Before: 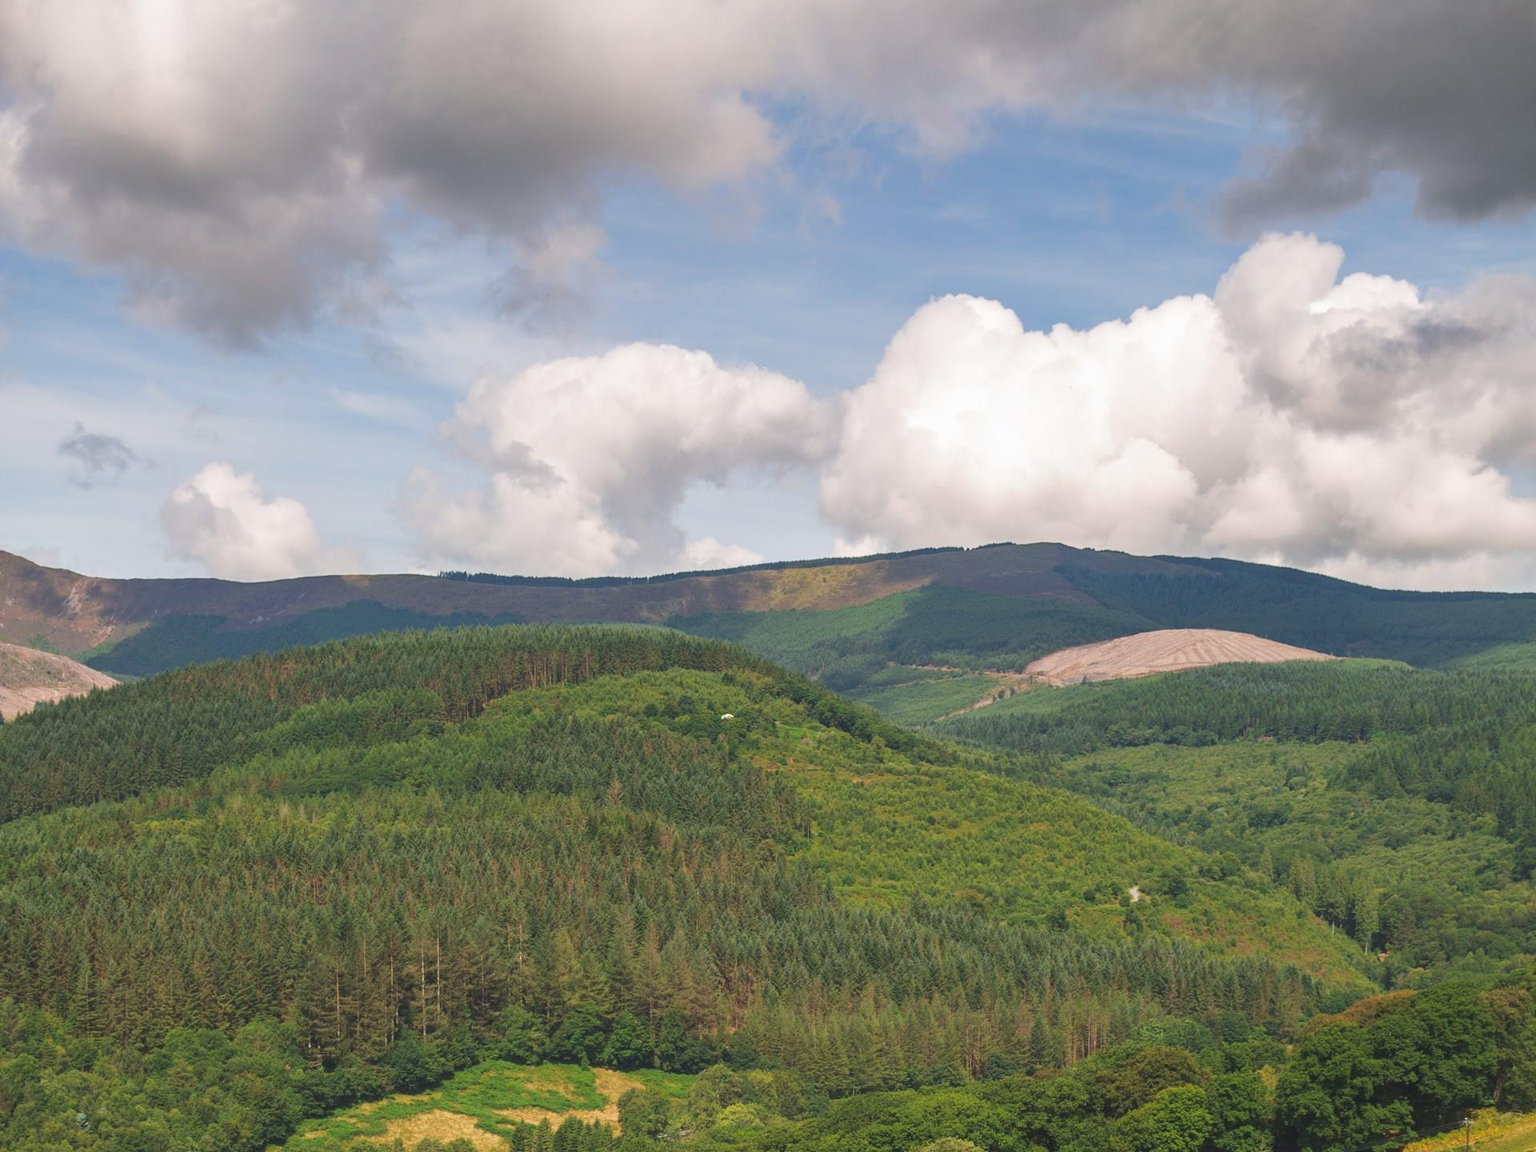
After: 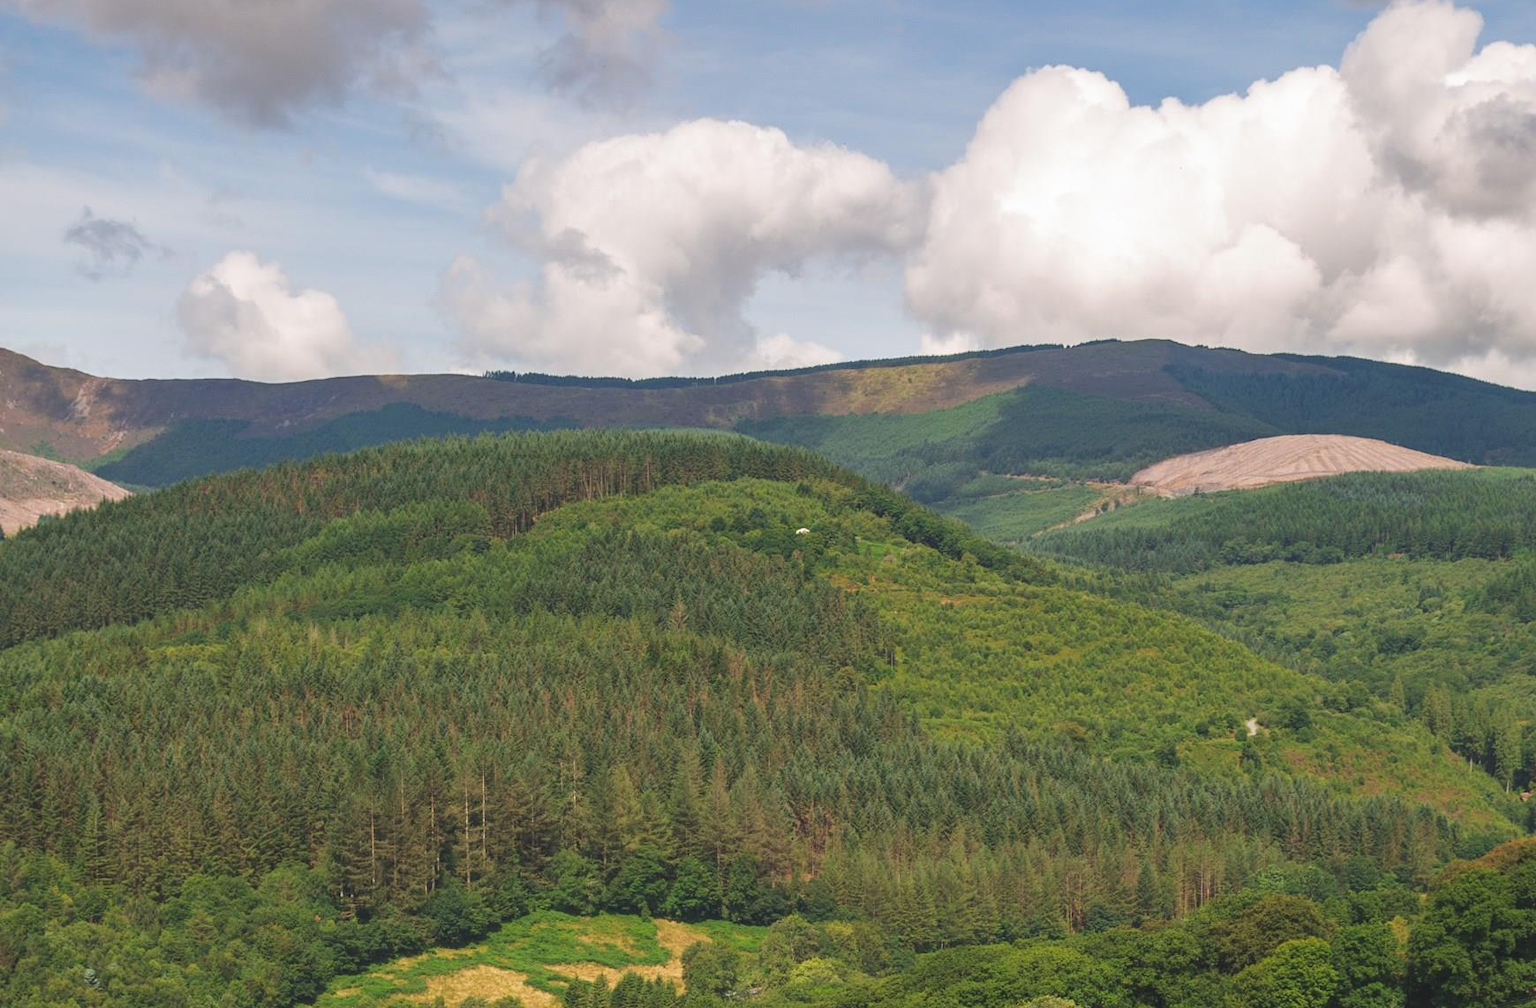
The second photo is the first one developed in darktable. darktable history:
crop: top 20.43%, right 9.36%, bottom 0.241%
